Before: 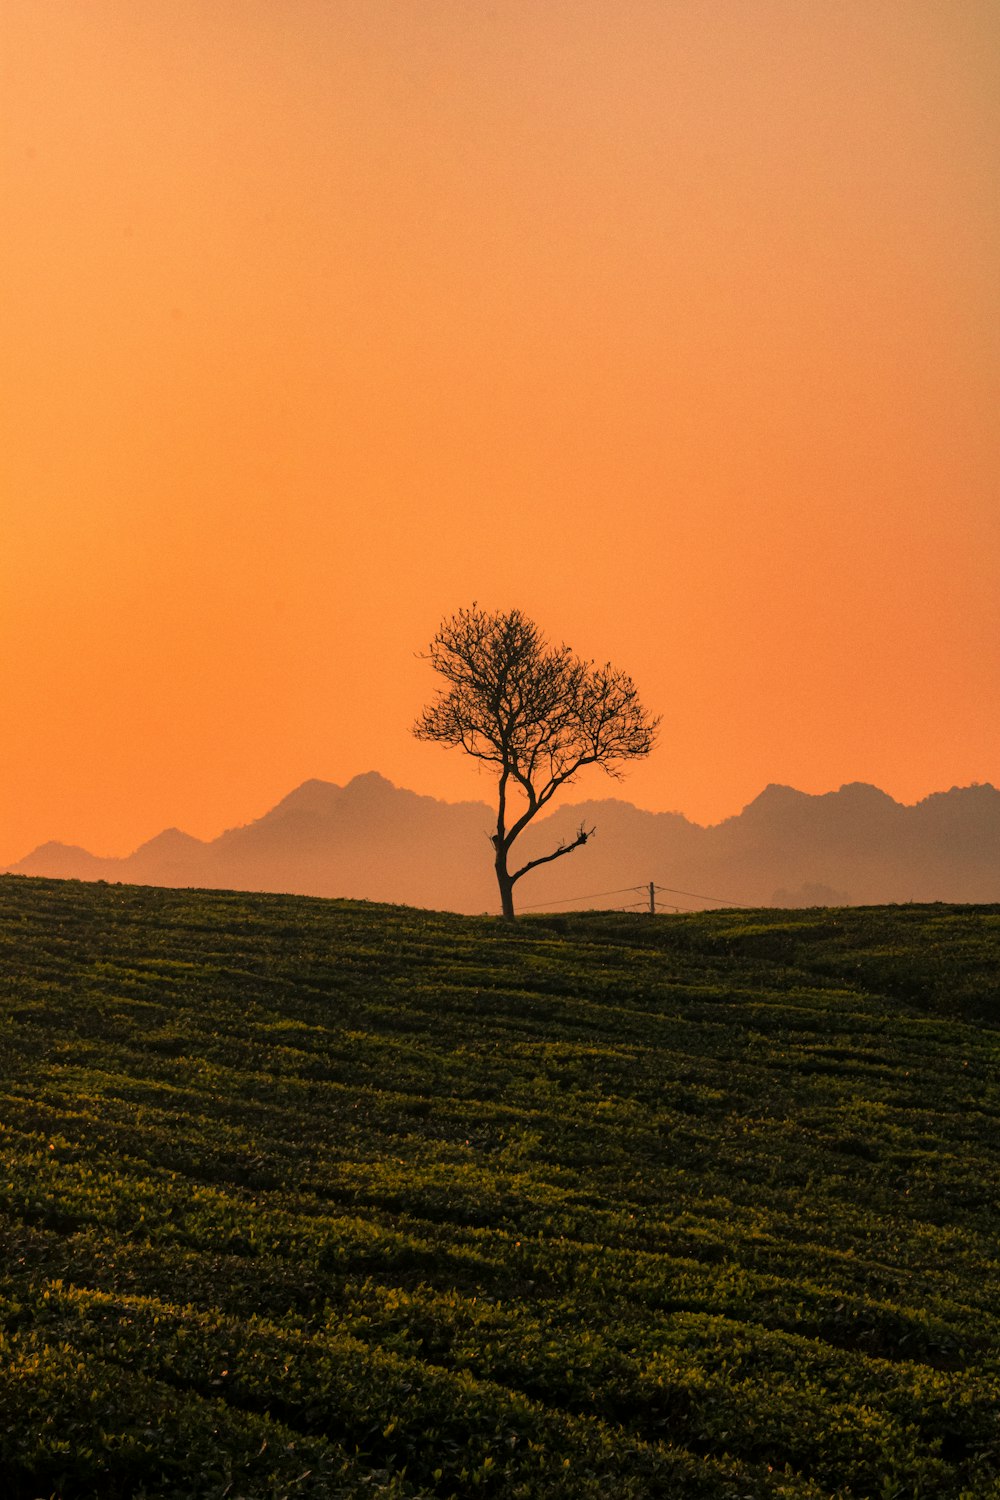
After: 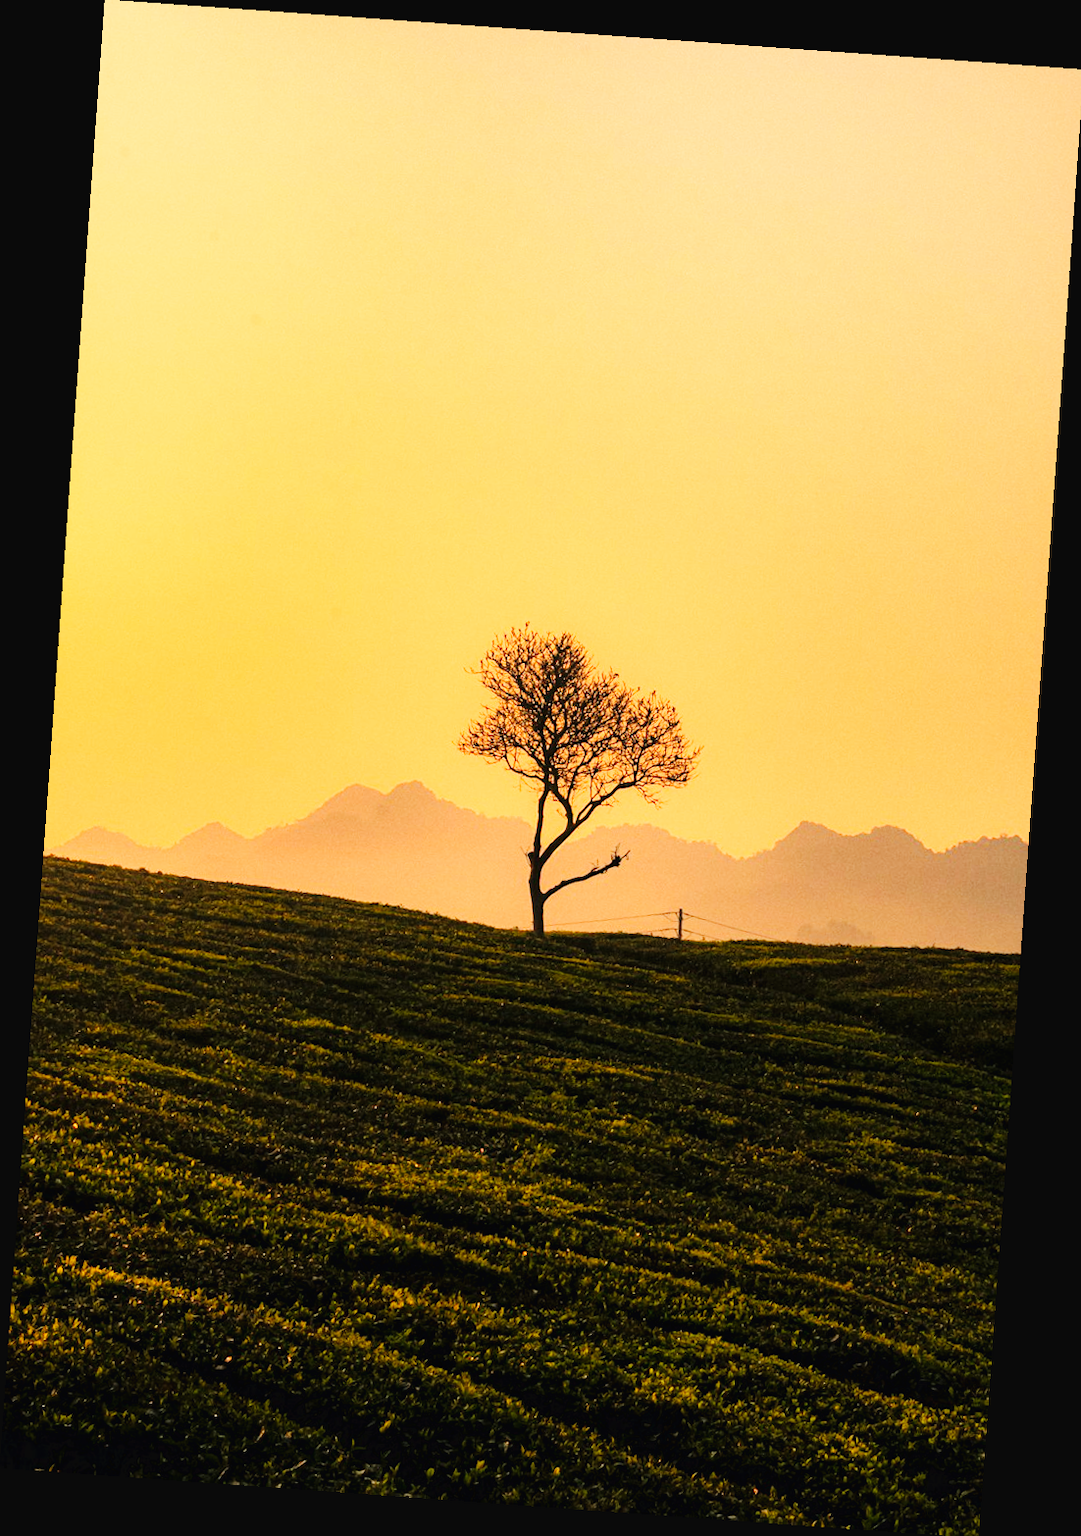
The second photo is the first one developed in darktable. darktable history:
base curve: curves: ch0 [(0, 0.003) (0.001, 0.002) (0.006, 0.004) (0.02, 0.022) (0.048, 0.086) (0.094, 0.234) (0.162, 0.431) (0.258, 0.629) (0.385, 0.8) (0.548, 0.918) (0.751, 0.988) (1, 1)], preserve colors none
tone equalizer: on, module defaults
rotate and perspective: rotation 4.1°, automatic cropping off
